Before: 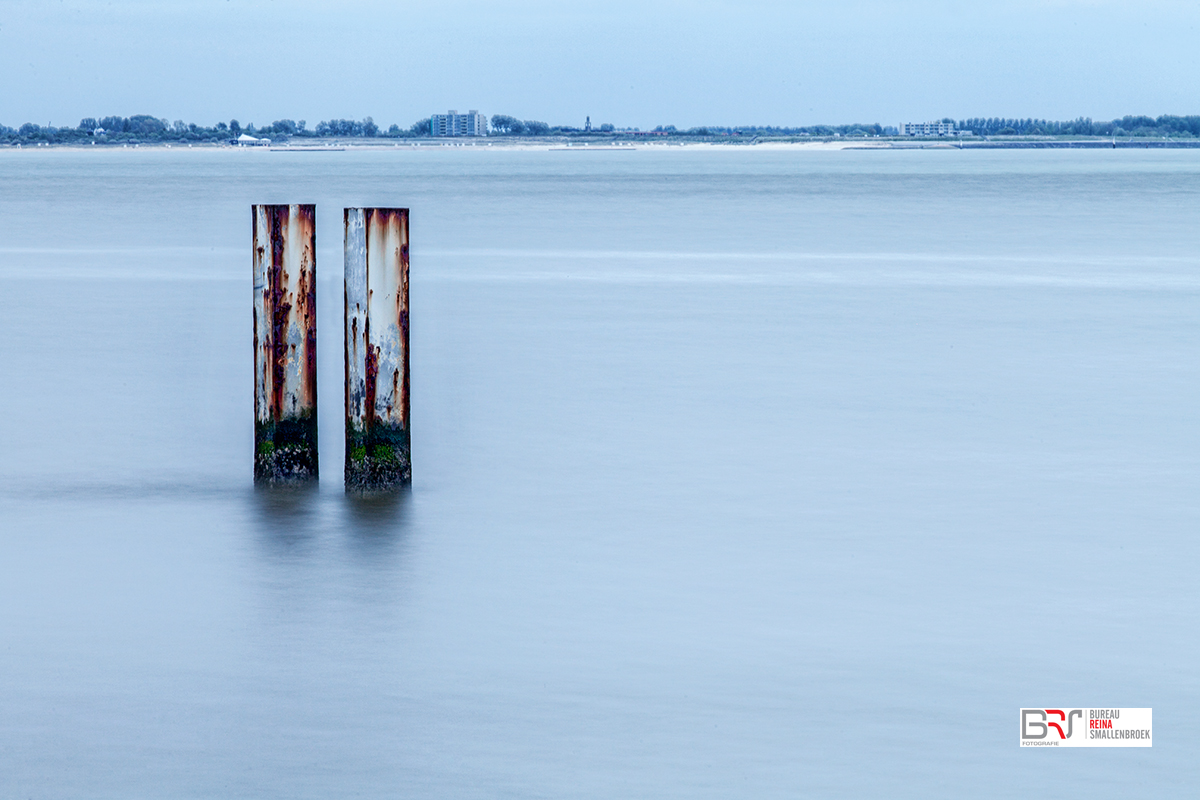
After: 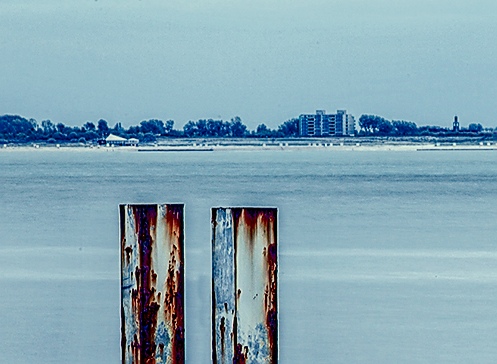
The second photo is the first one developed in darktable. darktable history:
contrast brightness saturation: contrast 0.086, brightness -0.606, saturation 0.17
sharpen: radius 1.384, amount 1.267, threshold 0.652
color balance rgb: perceptual saturation grading › global saturation 20%, perceptual saturation grading › highlights -14.25%, perceptual saturation grading › shadows 50.03%, perceptual brilliance grading › highlights 9.796%, perceptual brilliance grading › shadows -4.76%, global vibrance 20%
local contrast: on, module defaults
crop and rotate: left 11.083%, top 0.103%, right 47.426%, bottom 54.281%
filmic rgb: black relative exposure -8 EV, white relative exposure 4.06 EV, hardness 4.14, contrast 0.931
exposure: exposure 0.605 EV, compensate highlight preservation false
color correction: highlights a* -5.78, highlights b* 10.99
